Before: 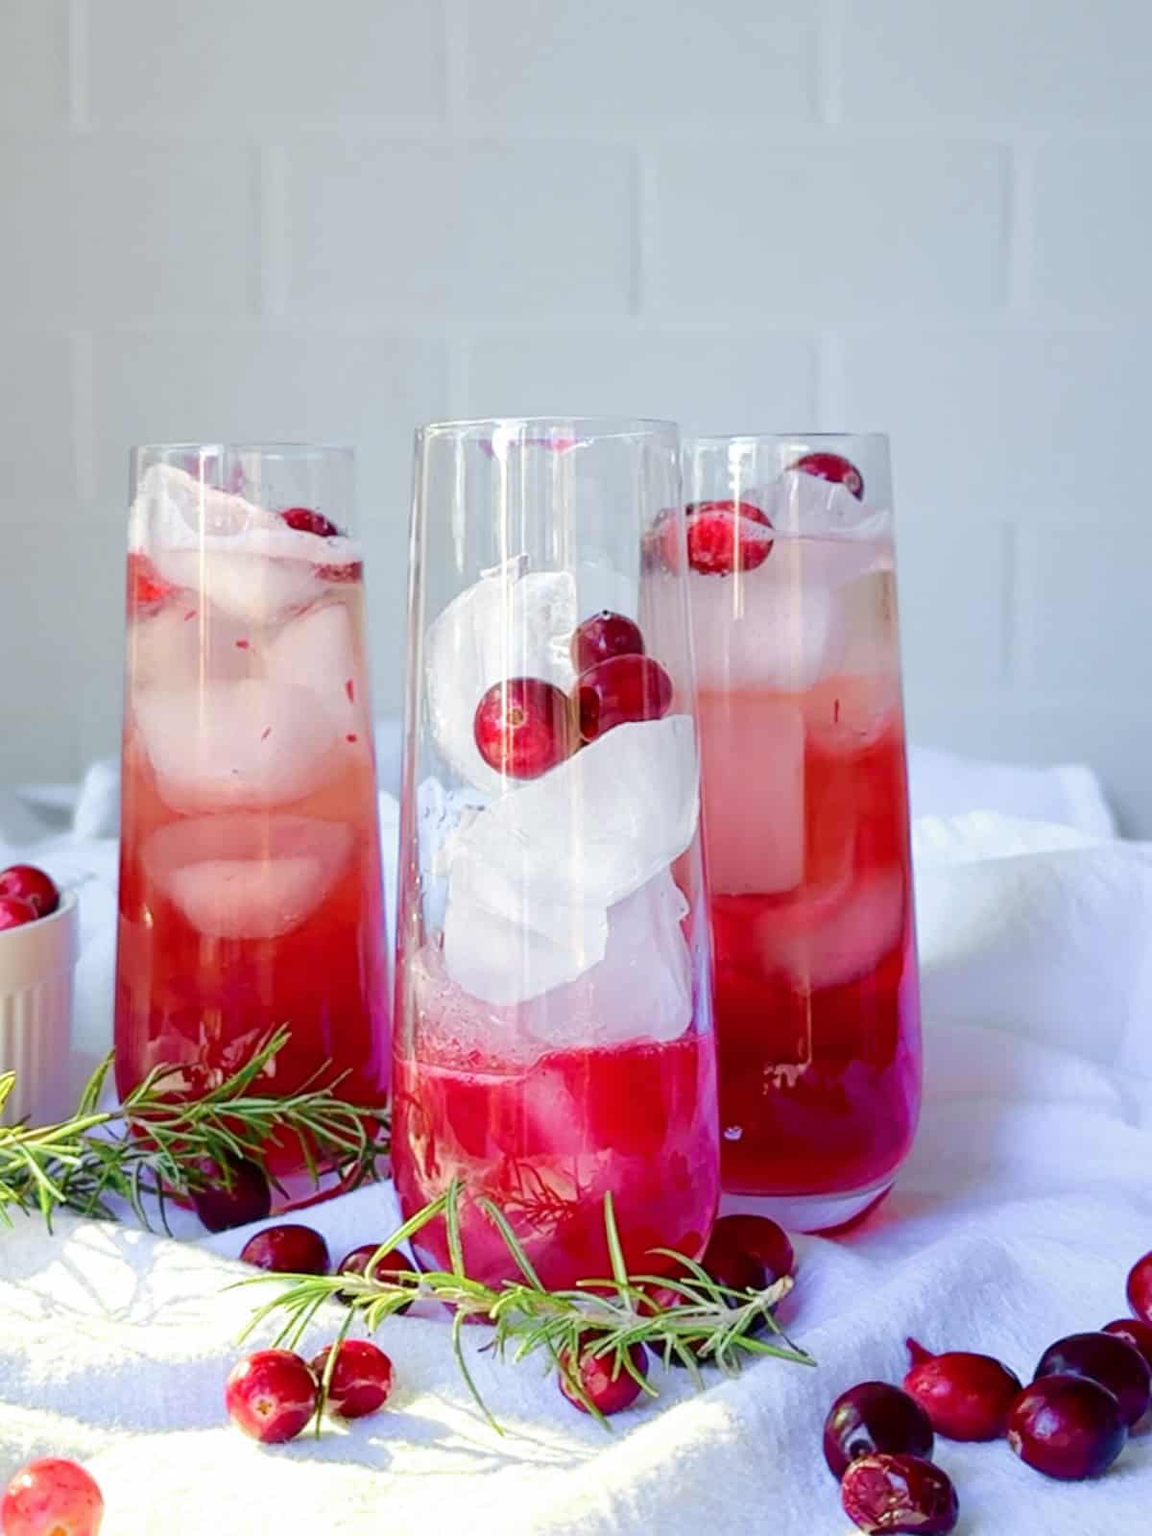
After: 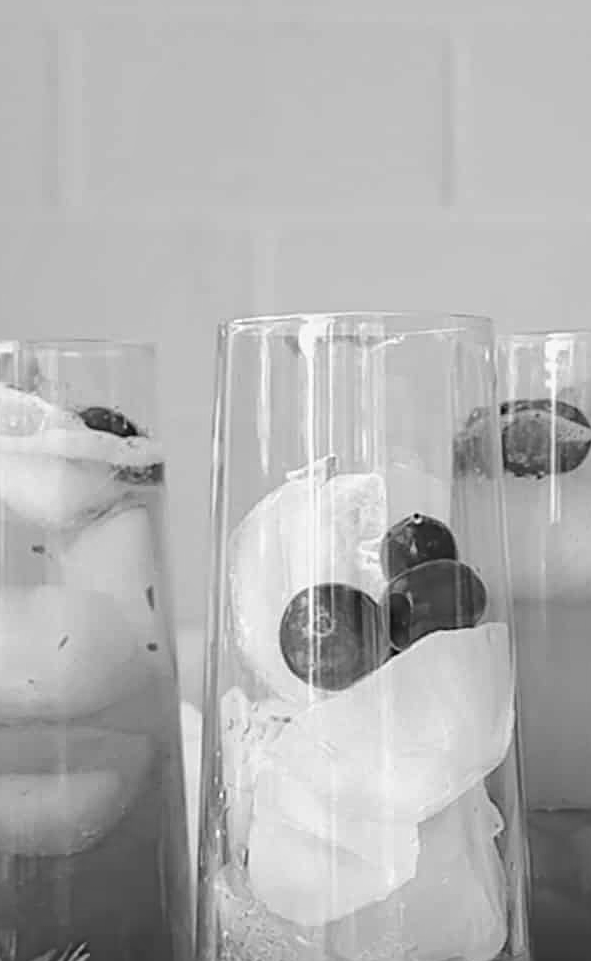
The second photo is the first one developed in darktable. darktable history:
sharpen: on, module defaults
monochrome: a -35.87, b 49.73, size 1.7
crop: left 17.835%, top 7.675%, right 32.881%, bottom 32.213%
